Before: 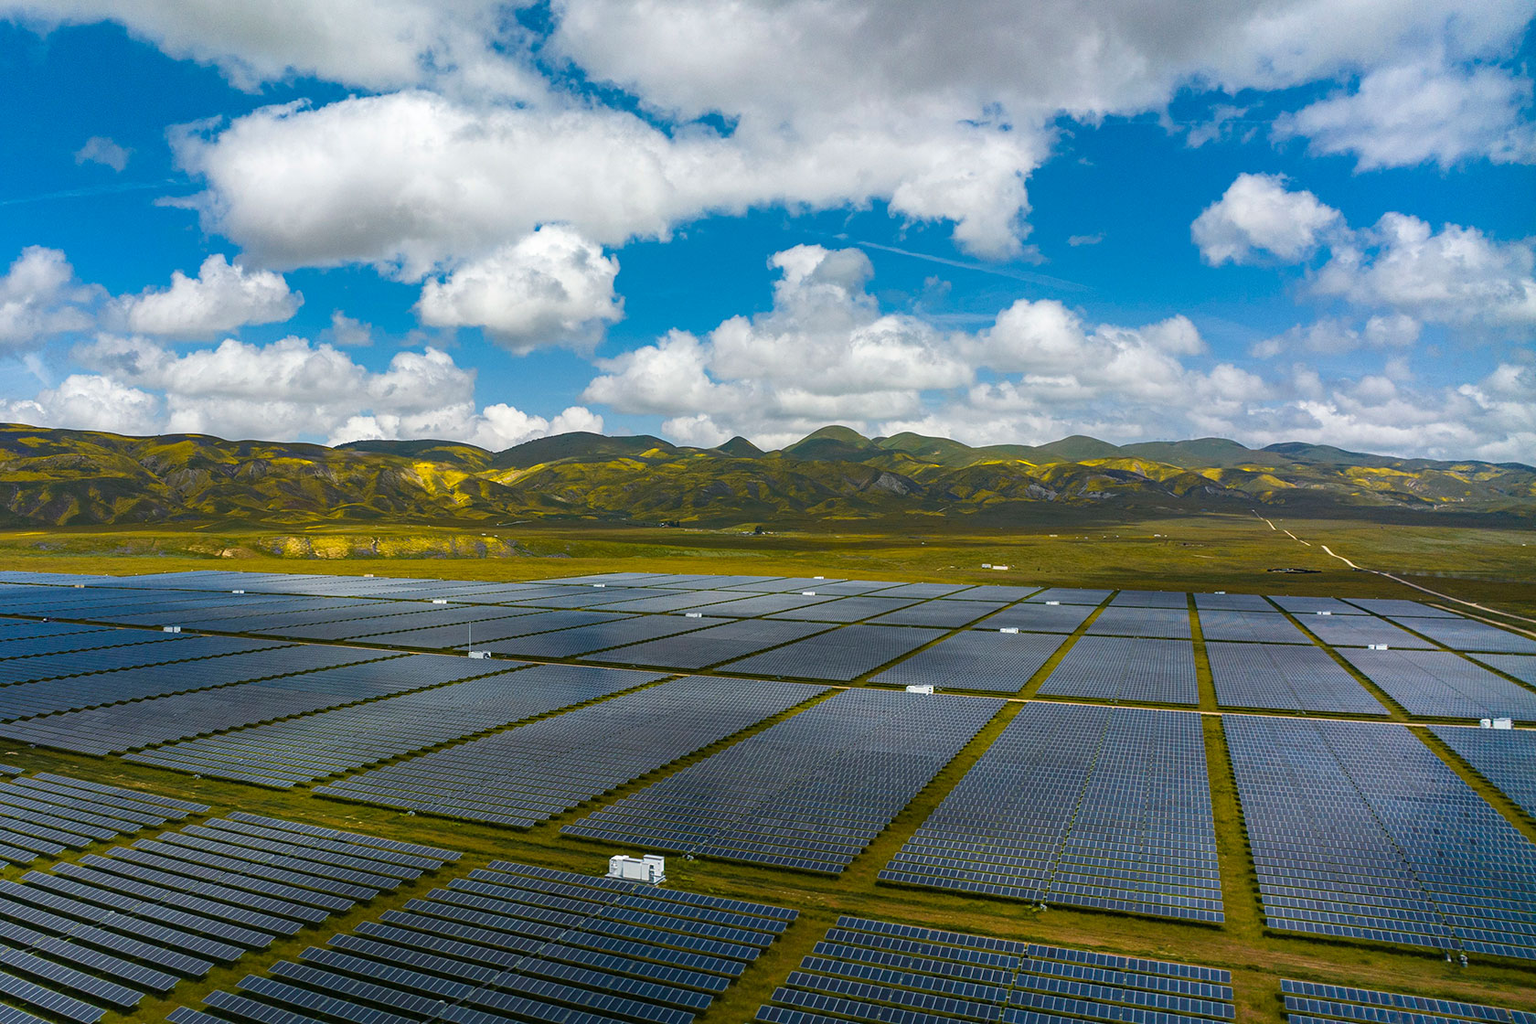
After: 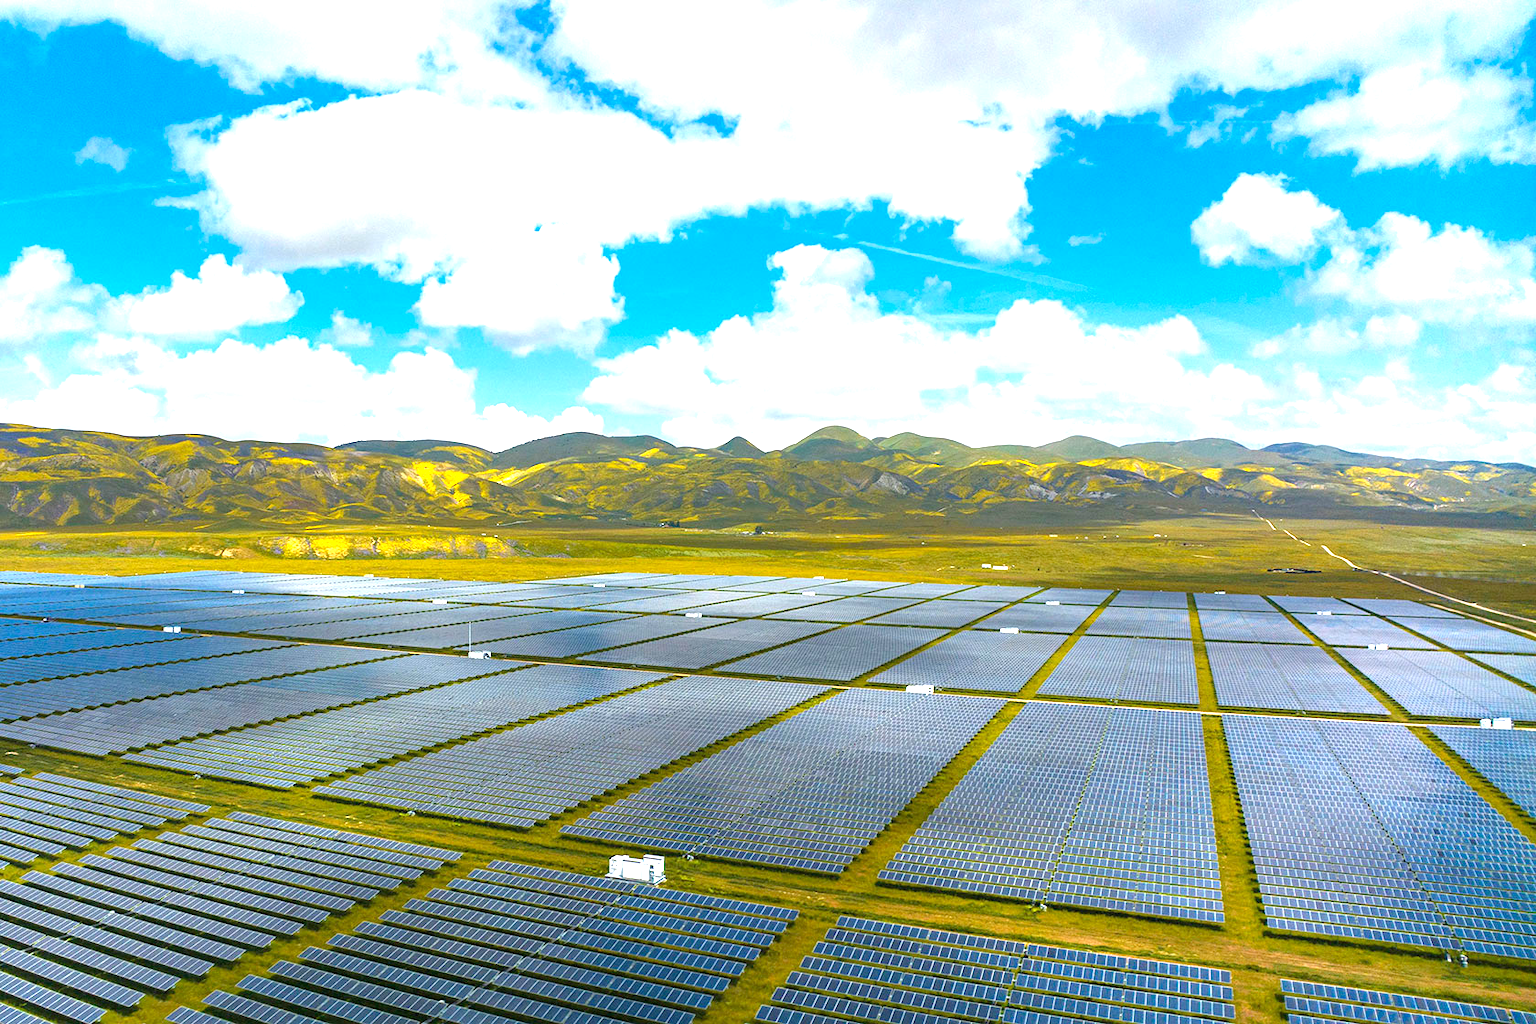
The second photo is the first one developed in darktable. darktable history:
exposure: black level correction 0, exposure 1.2 EV, compensate highlight preservation false
levels: levels [0, 0.435, 0.917]
tone equalizer: -7 EV 0.18 EV, -6 EV 0.12 EV, -5 EV 0.08 EV, -4 EV 0.04 EV, -2 EV -0.02 EV, -1 EV -0.04 EV, +0 EV -0.06 EV, luminance estimator HSV value / RGB max
